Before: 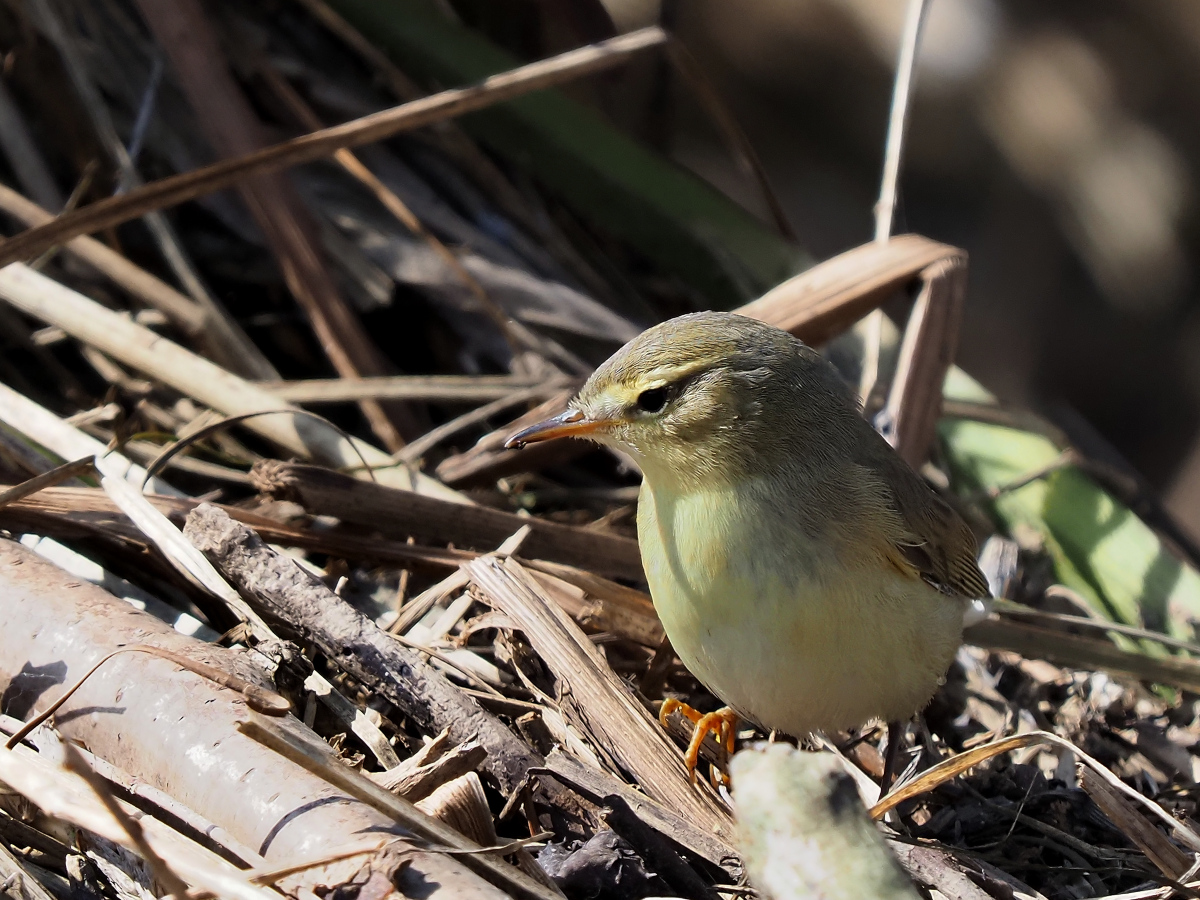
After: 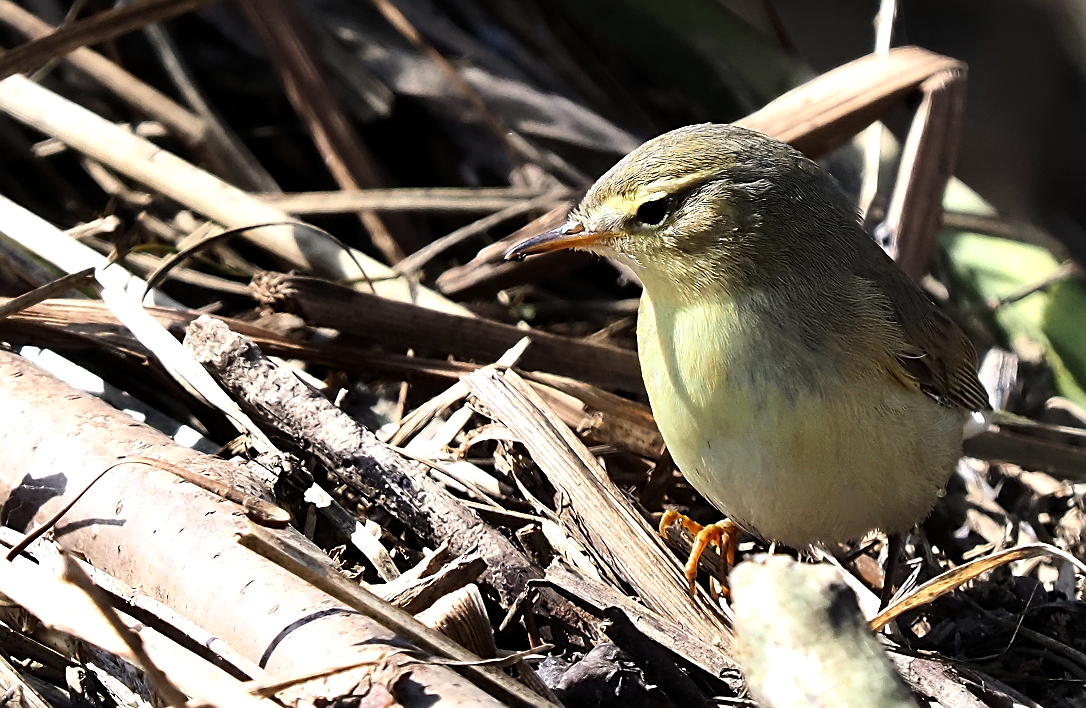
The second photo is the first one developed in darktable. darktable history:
tone equalizer: -8 EV -0.75 EV, -7 EV -0.7 EV, -6 EV -0.6 EV, -5 EV -0.4 EV, -3 EV 0.4 EV, -2 EV 0.6 EV, -1 EV 0.7 EV, +0 EV 0.75 EV, edges refinement/feathering 500, mask exposure compensation -1.57 EV, preserve details no
crop: top 20.916%, right 9.437%, bottom 0.316%
sharpen: amount 0.478
